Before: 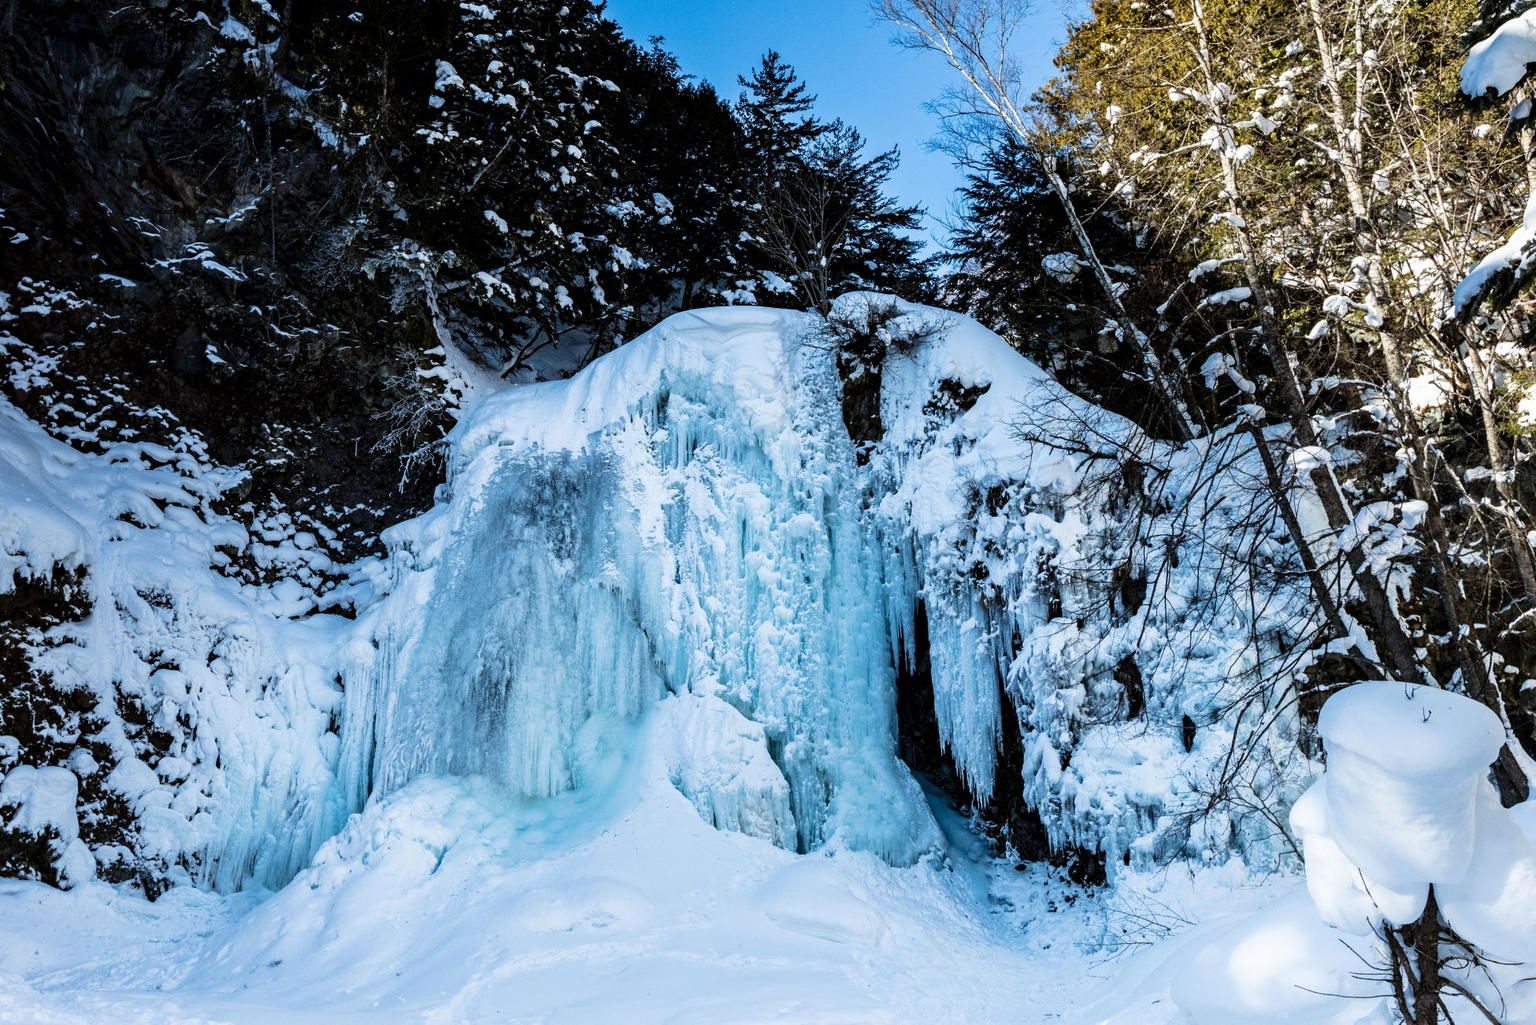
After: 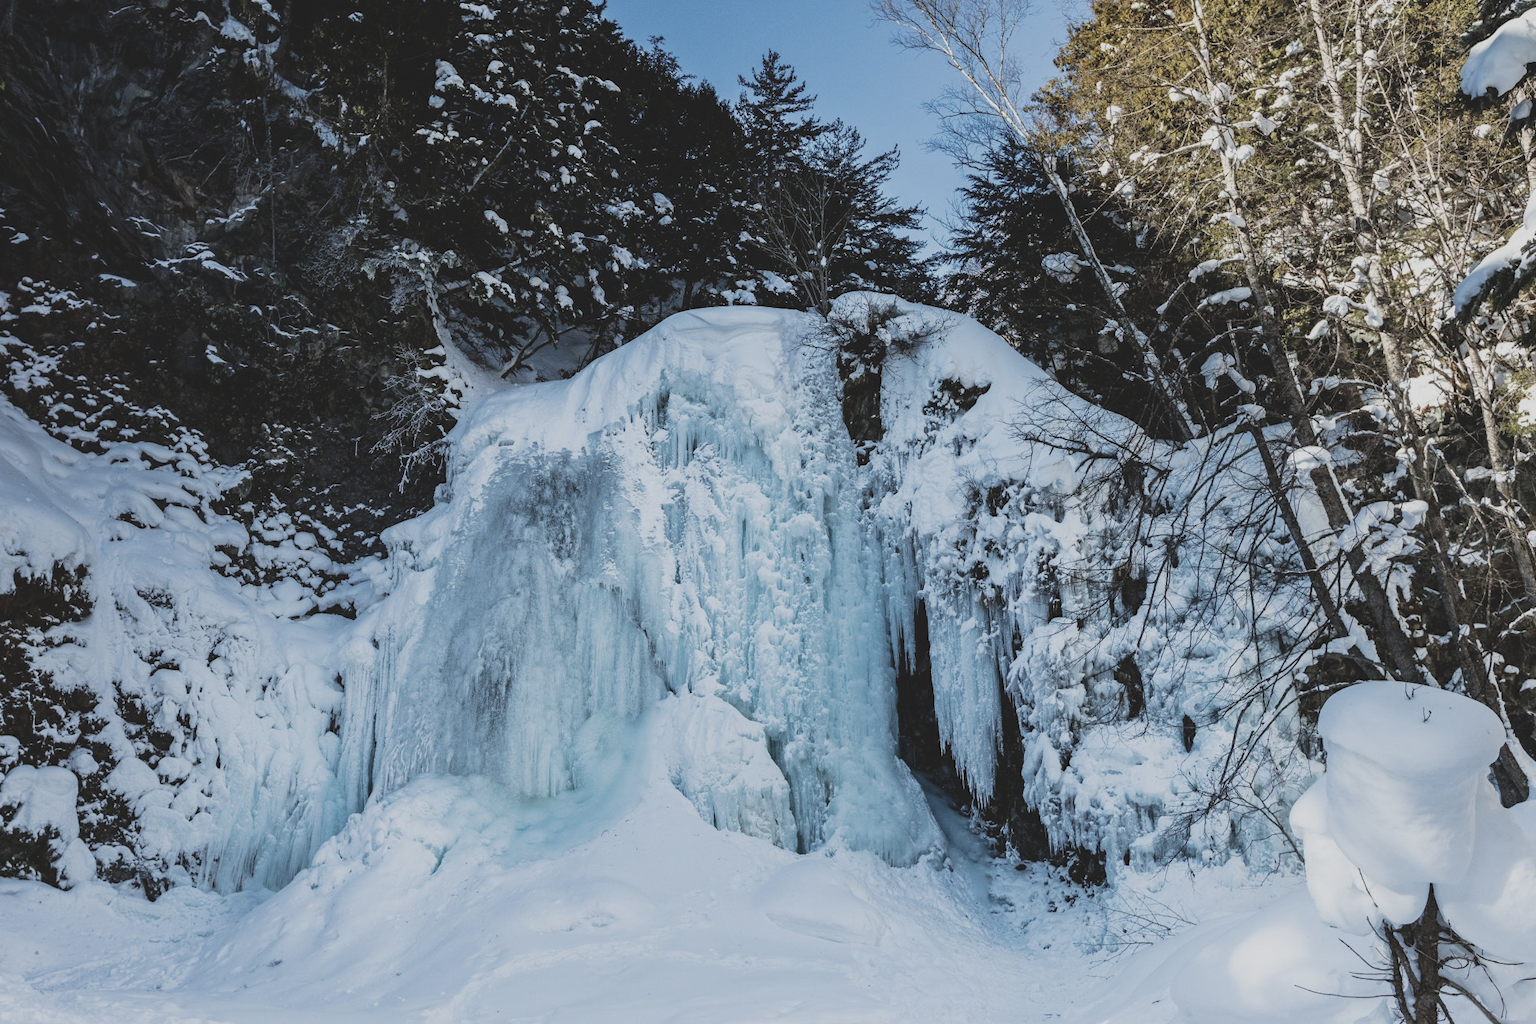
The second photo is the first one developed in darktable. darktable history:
contrast brightness saturation: contrast -0.256, saturation -0.429
